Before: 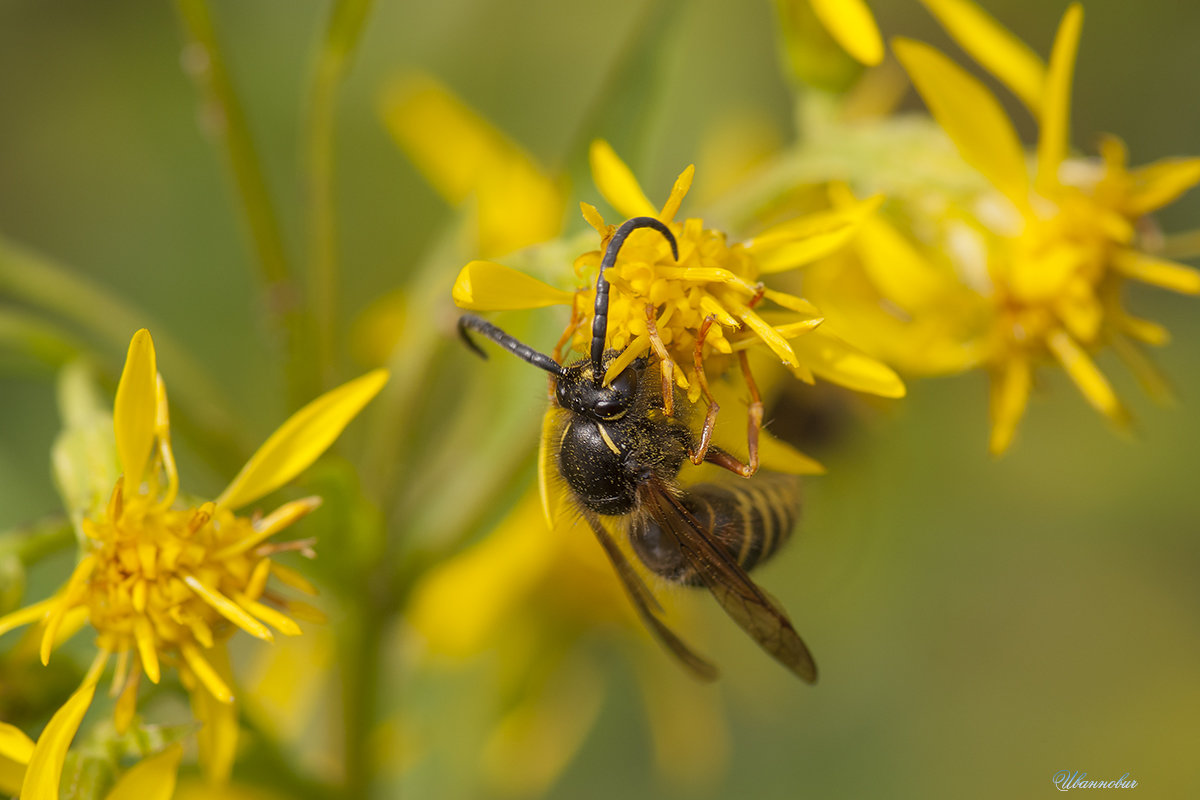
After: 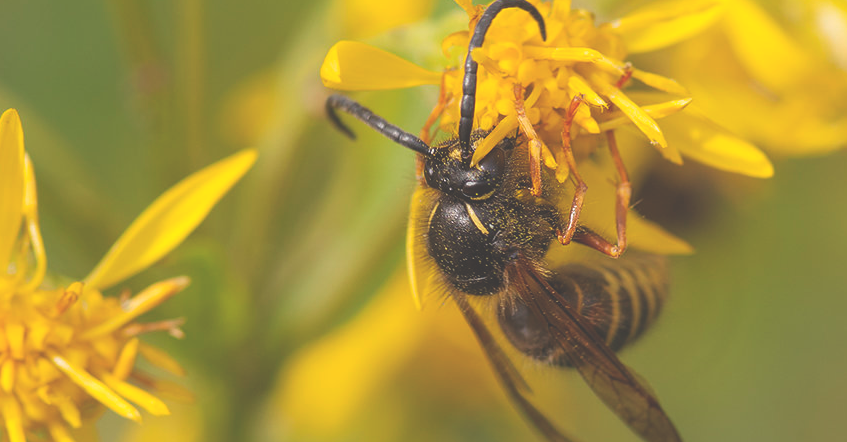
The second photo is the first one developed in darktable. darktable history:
exposure: black level correction -0.041, exposure 0.06 EV, compensate highlight preservation false
crop: left 11.067%, top 27.59%, right 18.316%, bottom 17.109%
